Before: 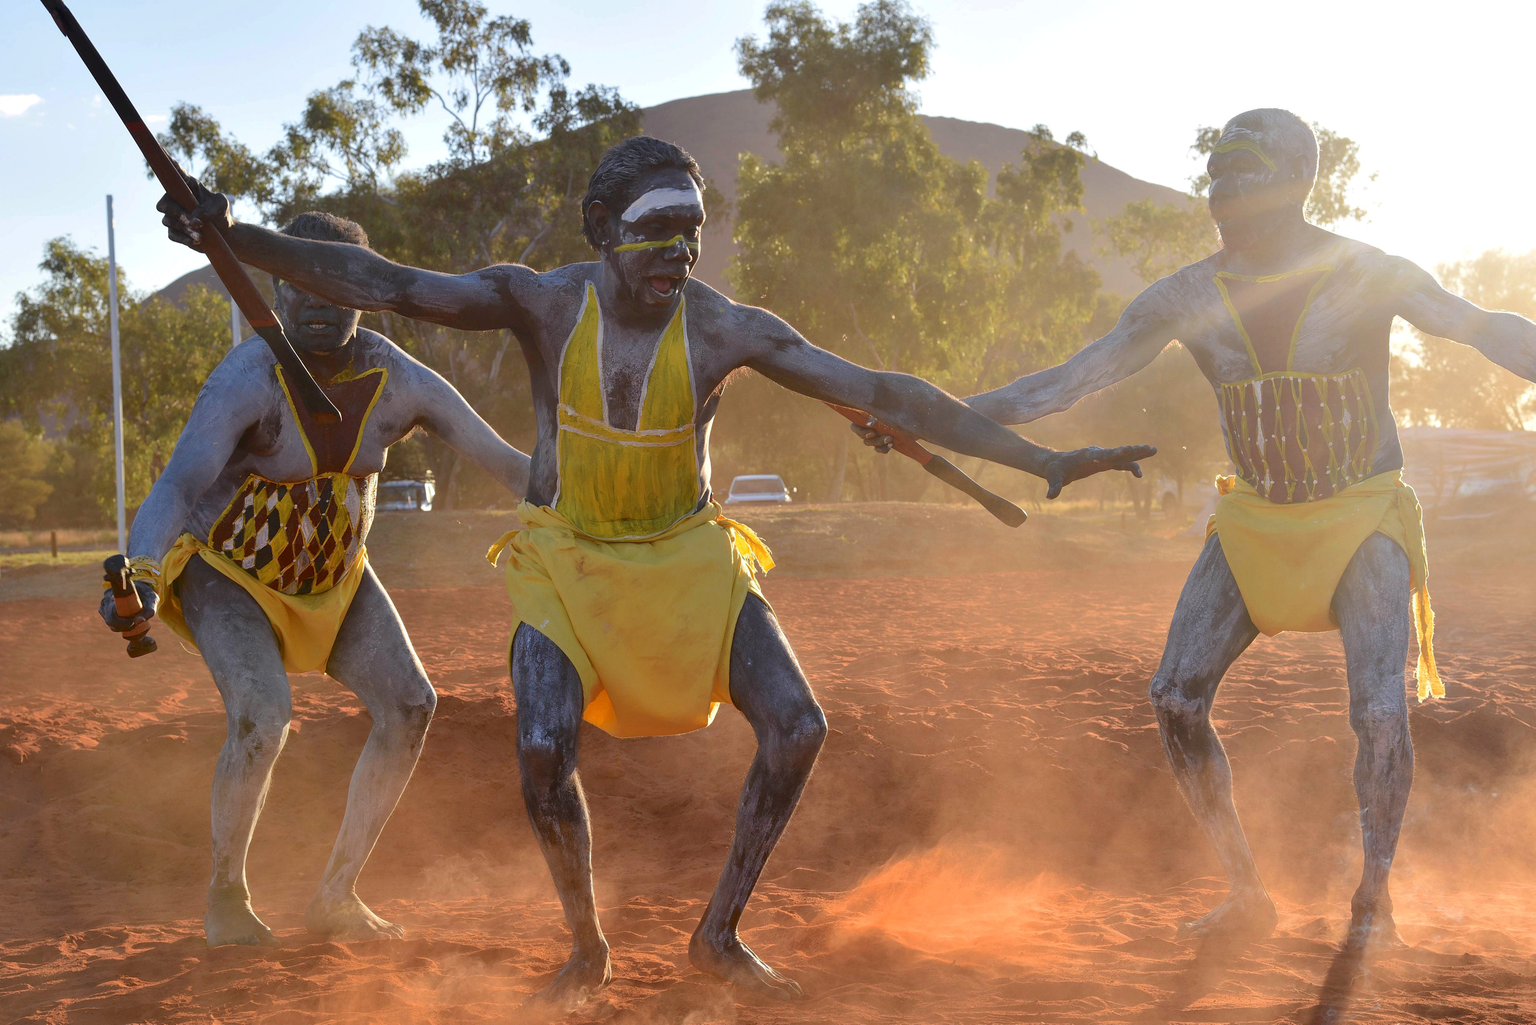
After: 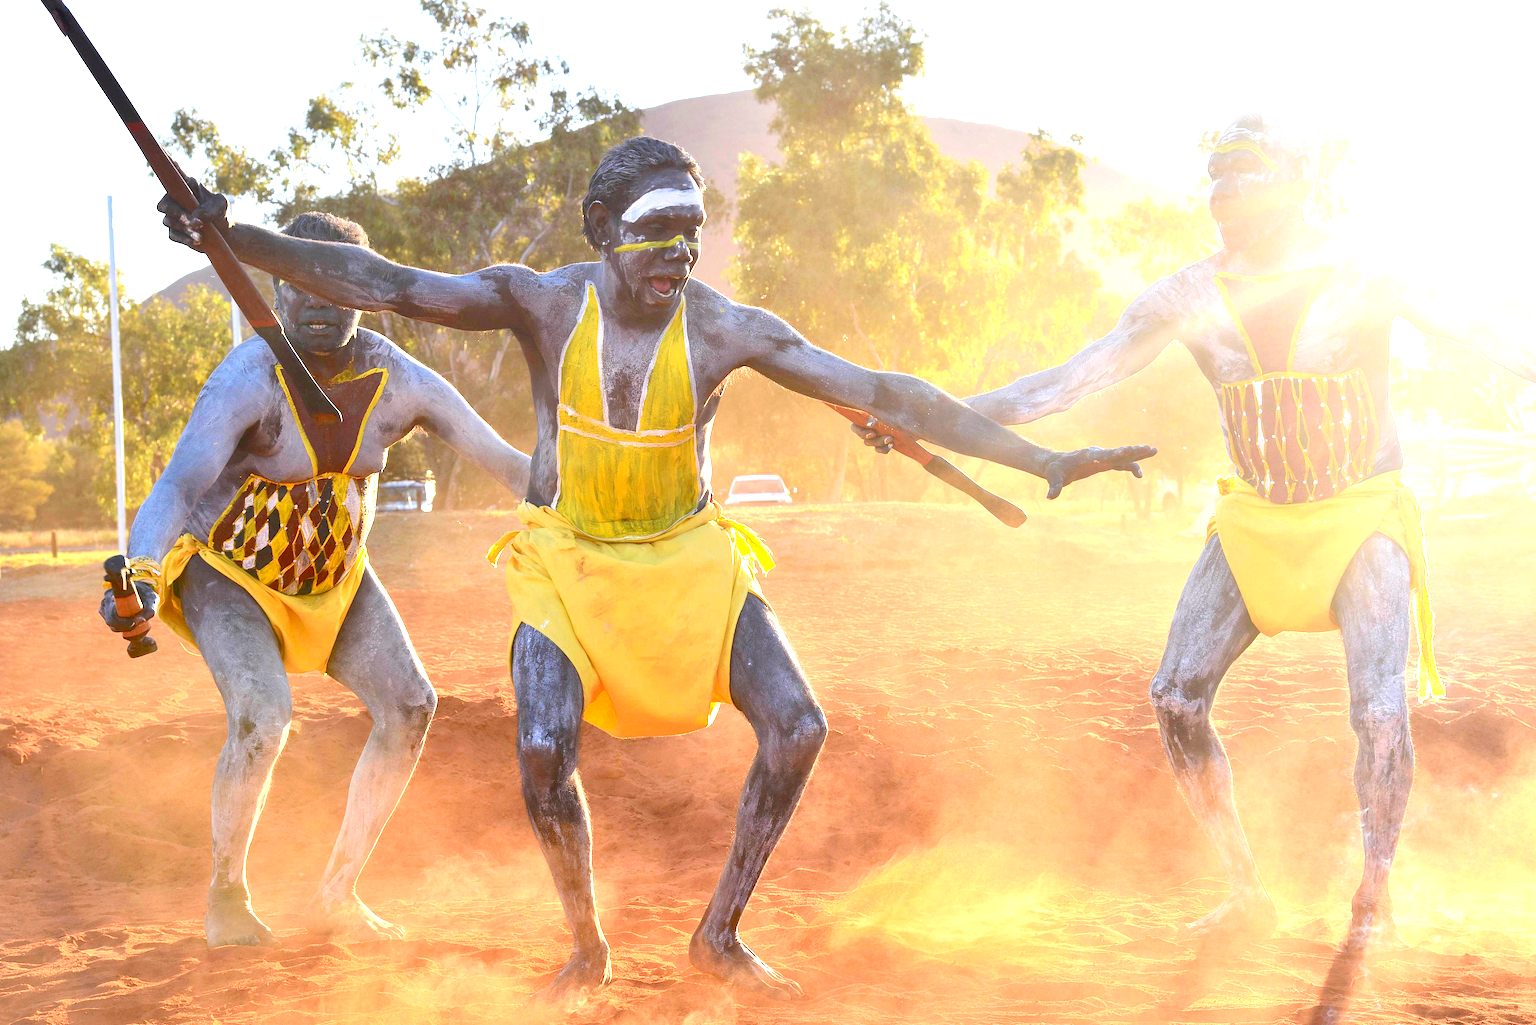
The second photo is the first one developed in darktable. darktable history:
exposure: black level correction 0.001, exposure 1.641 EV, compensate highlight preservation false
contrast brightness saturation: contrast 0.1, brightness 0.028, saturation 0.091
